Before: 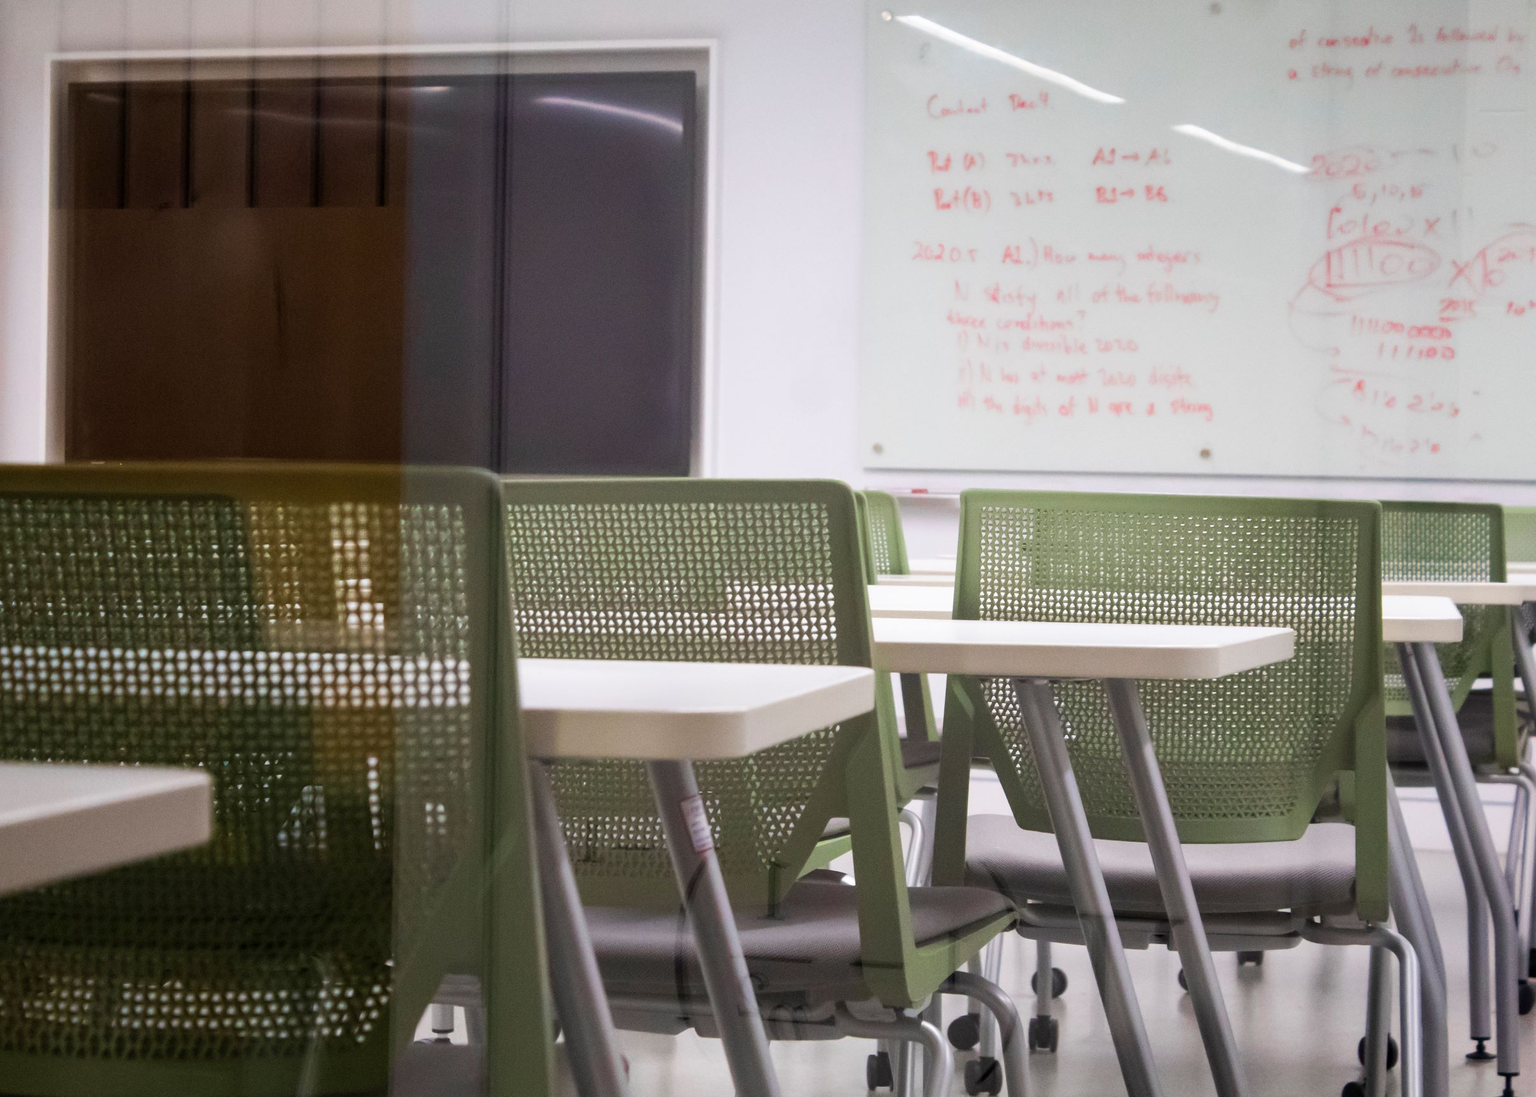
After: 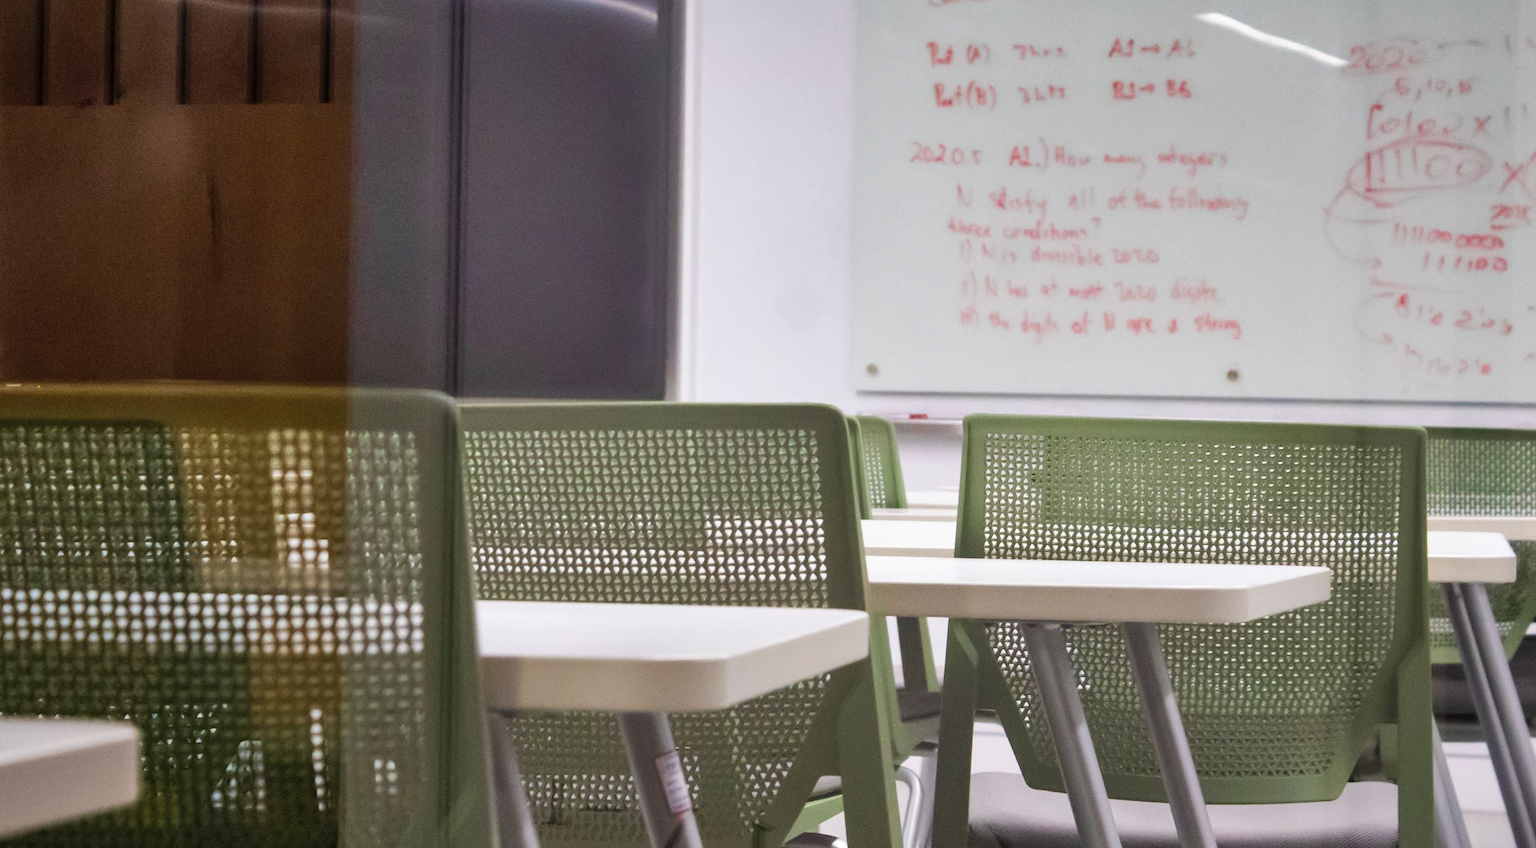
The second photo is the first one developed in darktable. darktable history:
shadows and highlights: soften with gaussian
crop: left 5.596%, top 10.314%, right 3.534%, bottom 19.395%
